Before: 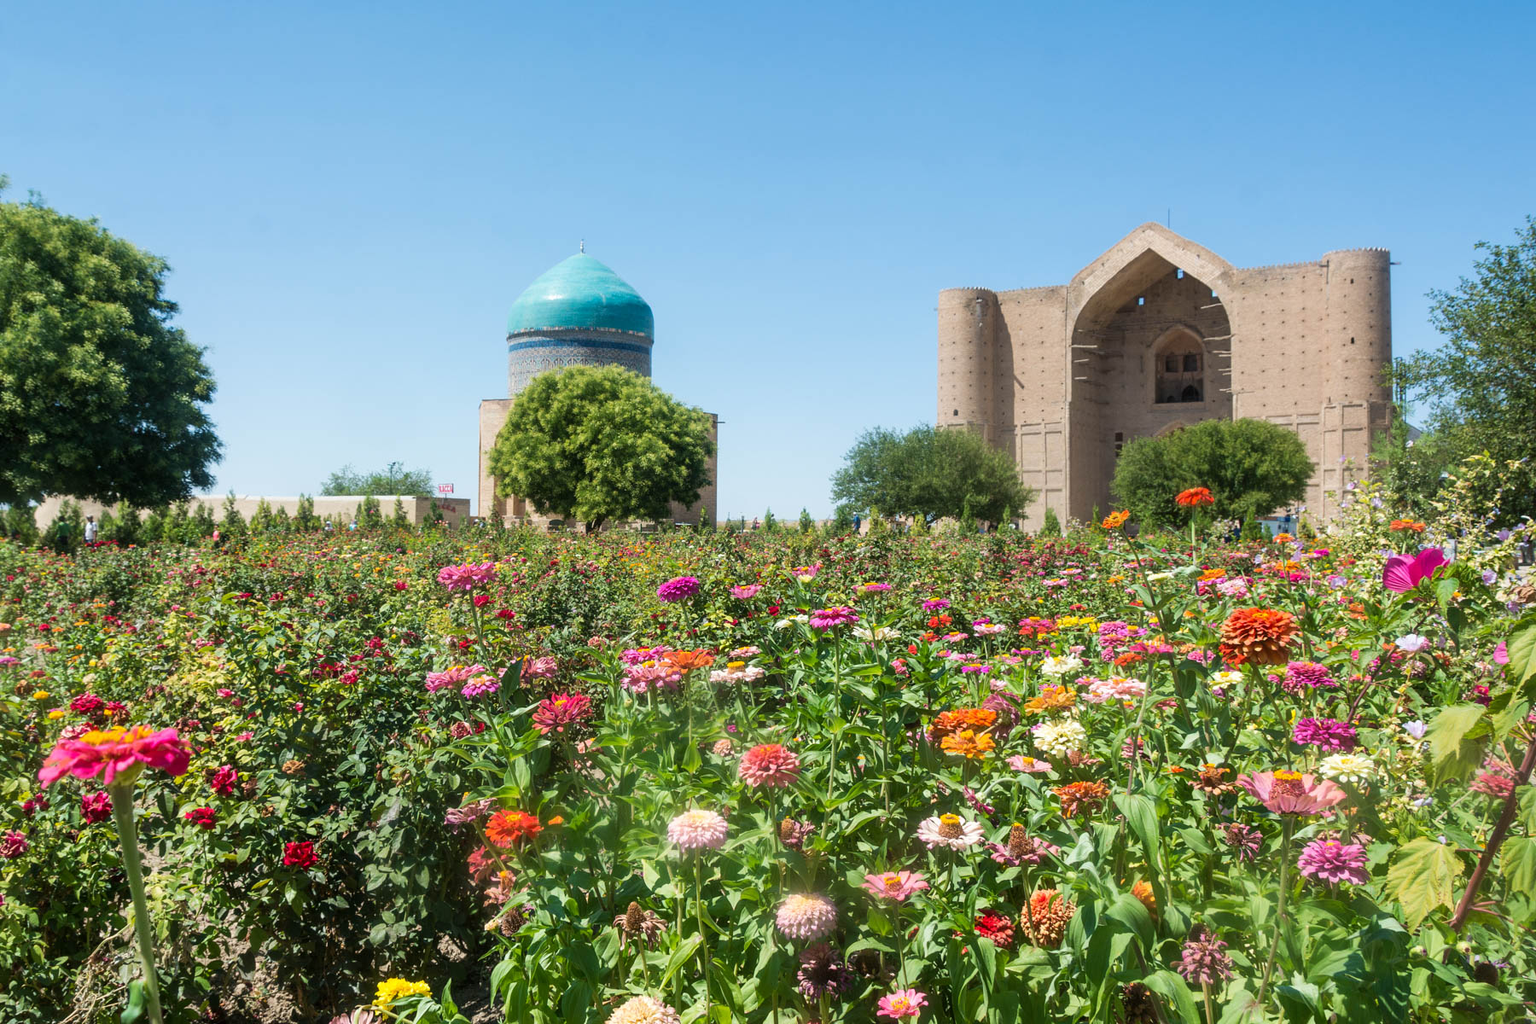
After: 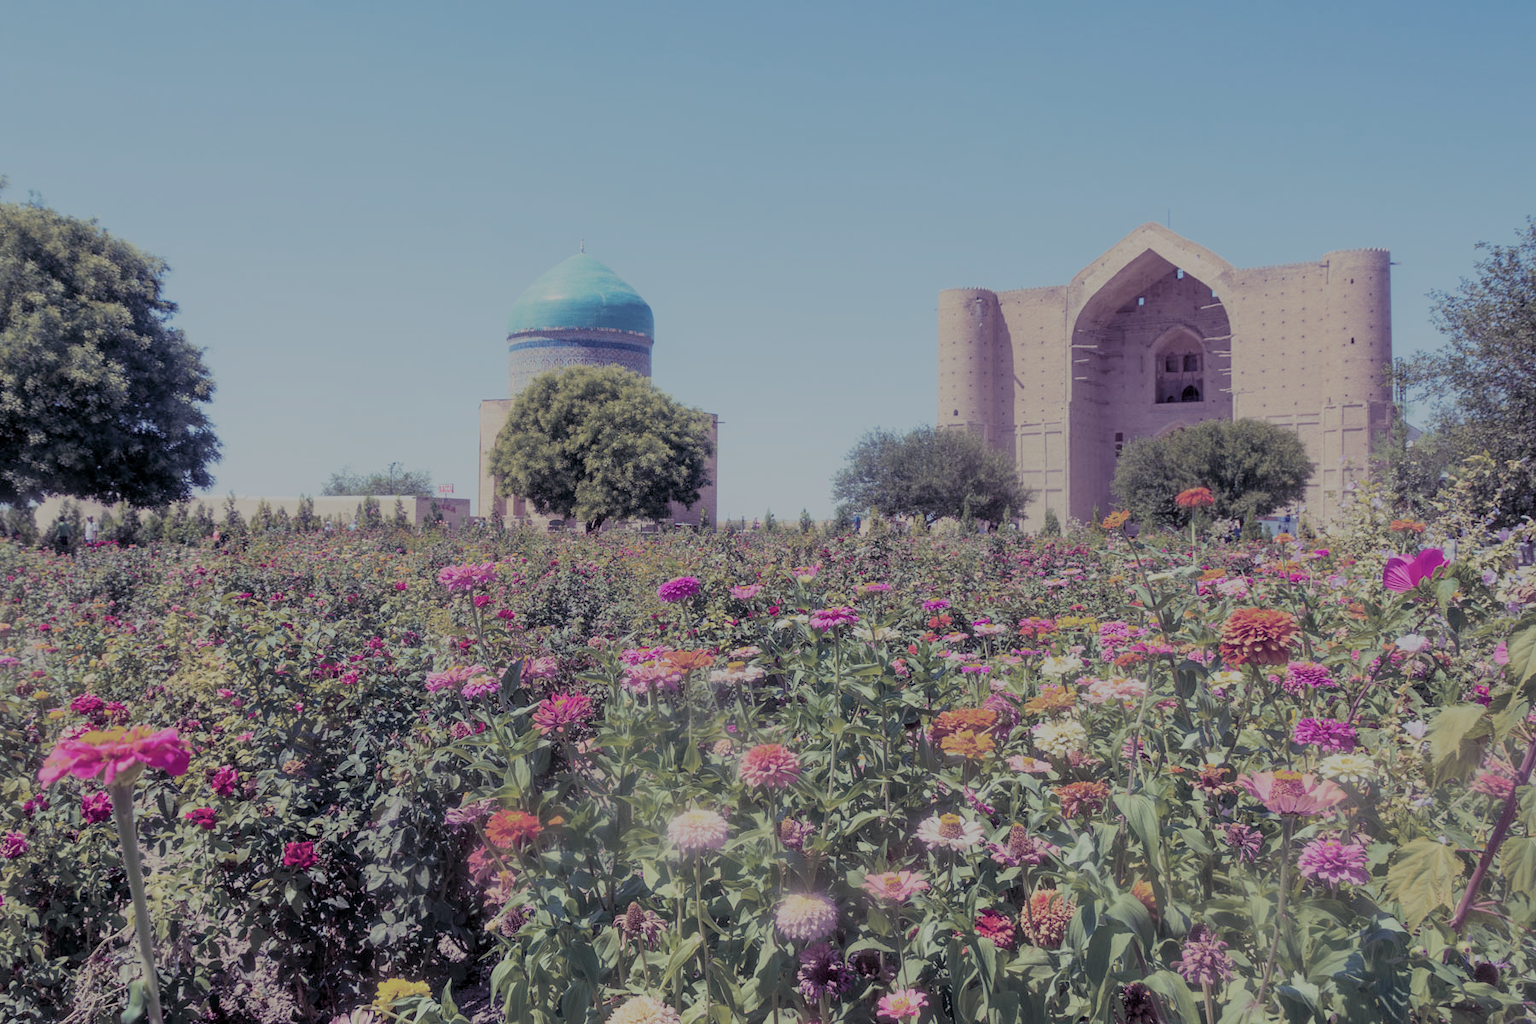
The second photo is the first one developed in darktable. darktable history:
filmic rgb: white relative exposure 8 EV, threshold 3 EV, structure ↔ texture 100%, target black luminance 0%, hardness 2.44, latitude 76.53%, contrast 0.562, shadows ↔ highlights balance 0%, preserve chrominance no, color science v4 (2020), iterations of high-quality reconstruction 10, type of noise poissonian, enable highlight reconstruction true
color balance rgb: perceptual saturation grading › global saturation 20%, global vibrance 20%
exposure: black level correction 0.001, exposure 0.5 EV, compensate exposure bias true, compensate highlight preservation false
split-toning: shadows › hue 255.6°, shadows › saturation 0.66, highlights › hue 43.2°, highlights › saturation 0.68, balance -50.1
